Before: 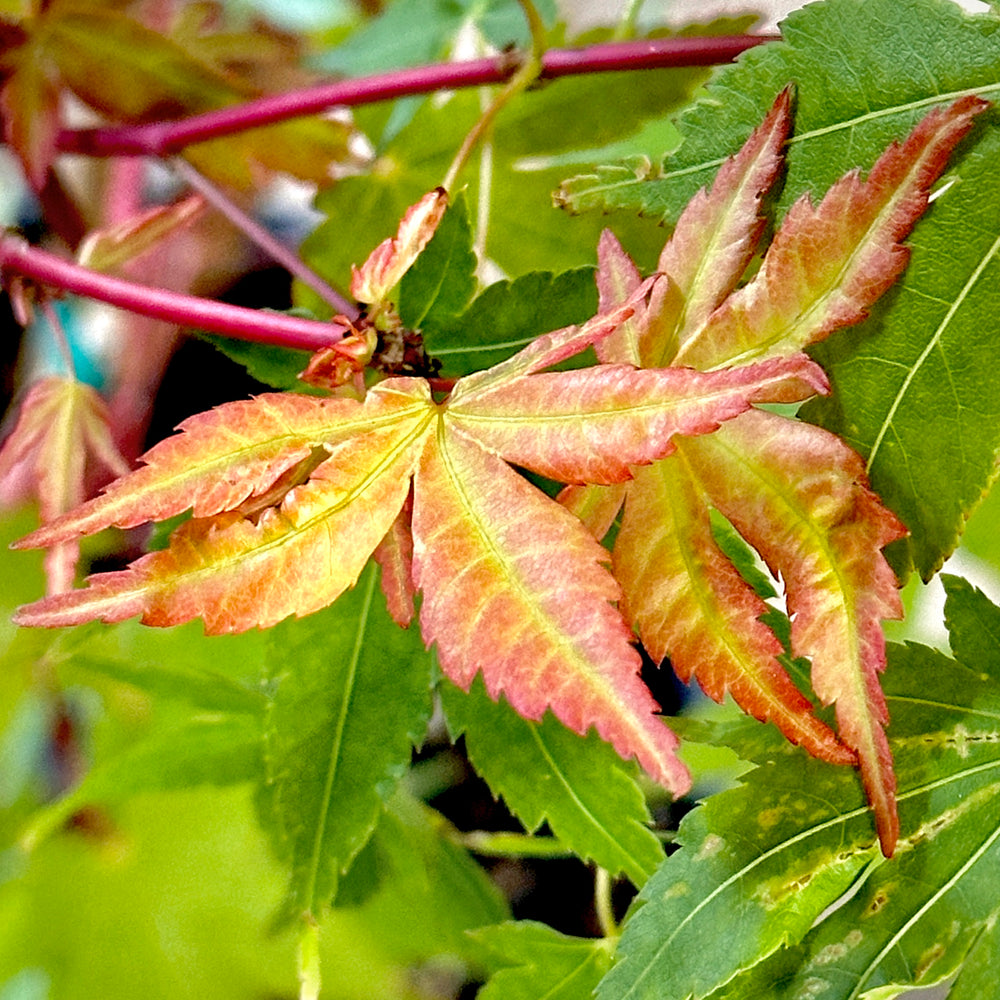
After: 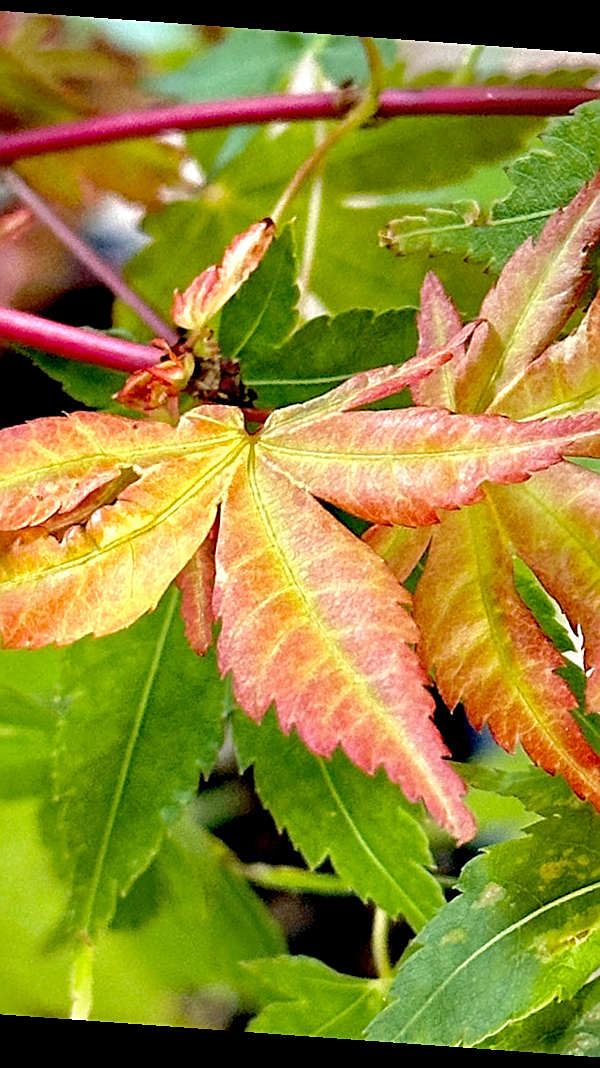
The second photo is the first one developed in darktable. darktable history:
sharpen: on, module defaults
rotate and perspective: rotation 4.1°, automatic cropping off
crop: left 21.496%, right 22.254%
